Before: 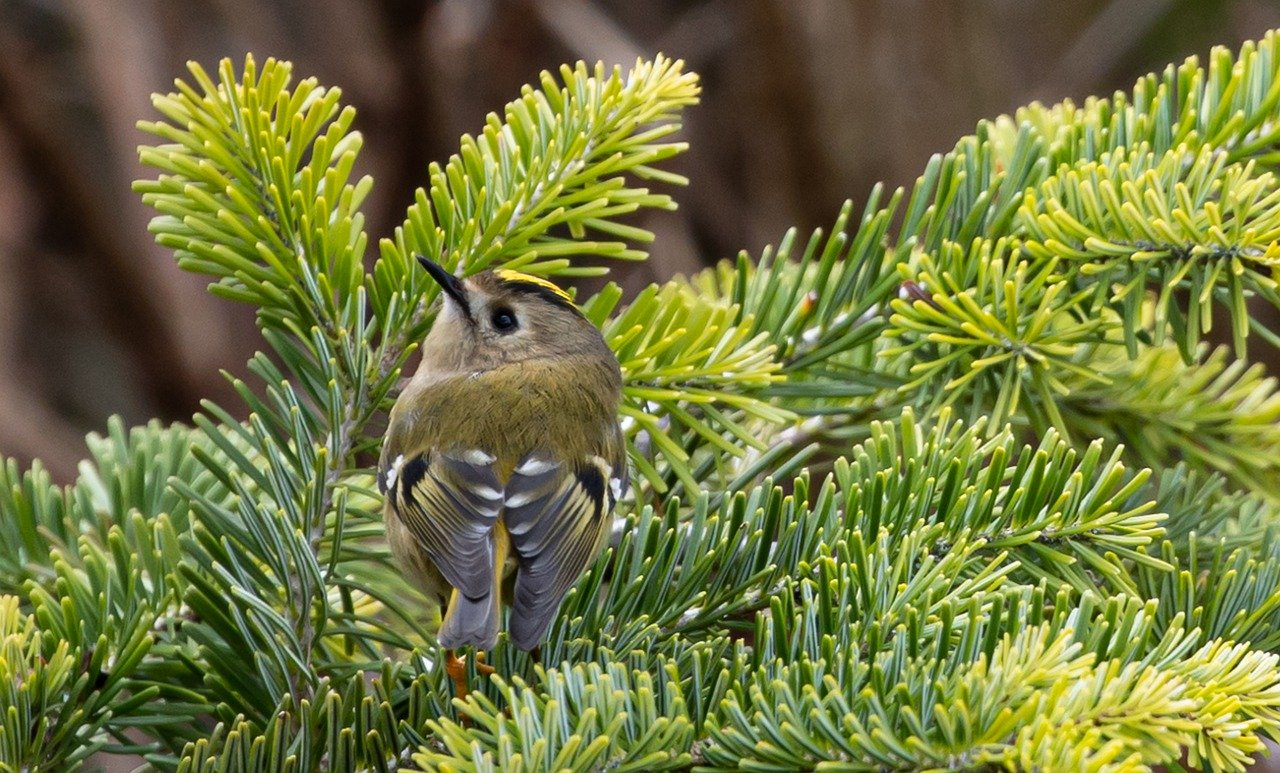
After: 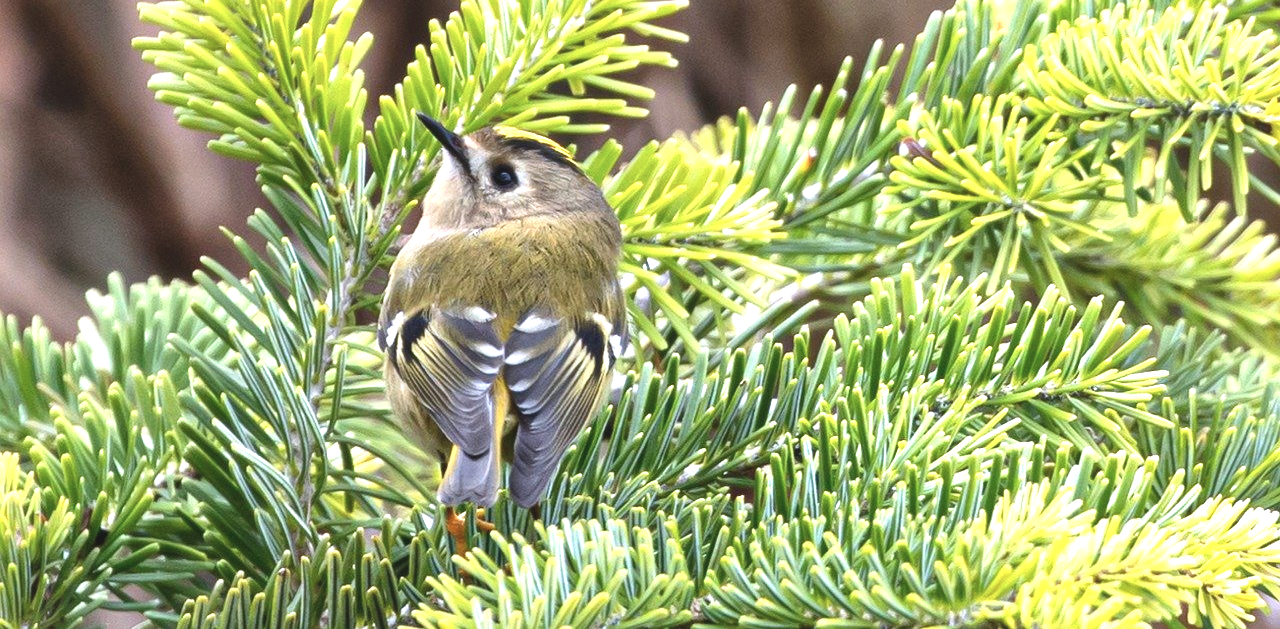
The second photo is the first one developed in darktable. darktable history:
crop and rotate: top 18.507%
exposure: black level correction 0, exposure 1.015 EV, compensate exposure bias true, compensate highlight preservation false
local contrast: mode bilateral grid, contrast 20, coarseness 50, detail 140%, midtone range 0.2
color calibration: illuminant as shot in camera, x 0.358, y 0.373, temperature 4628.91 K
color balance: lift [1.007, 1, 1, 1], gamma [1.097, 1, 1, 1]
